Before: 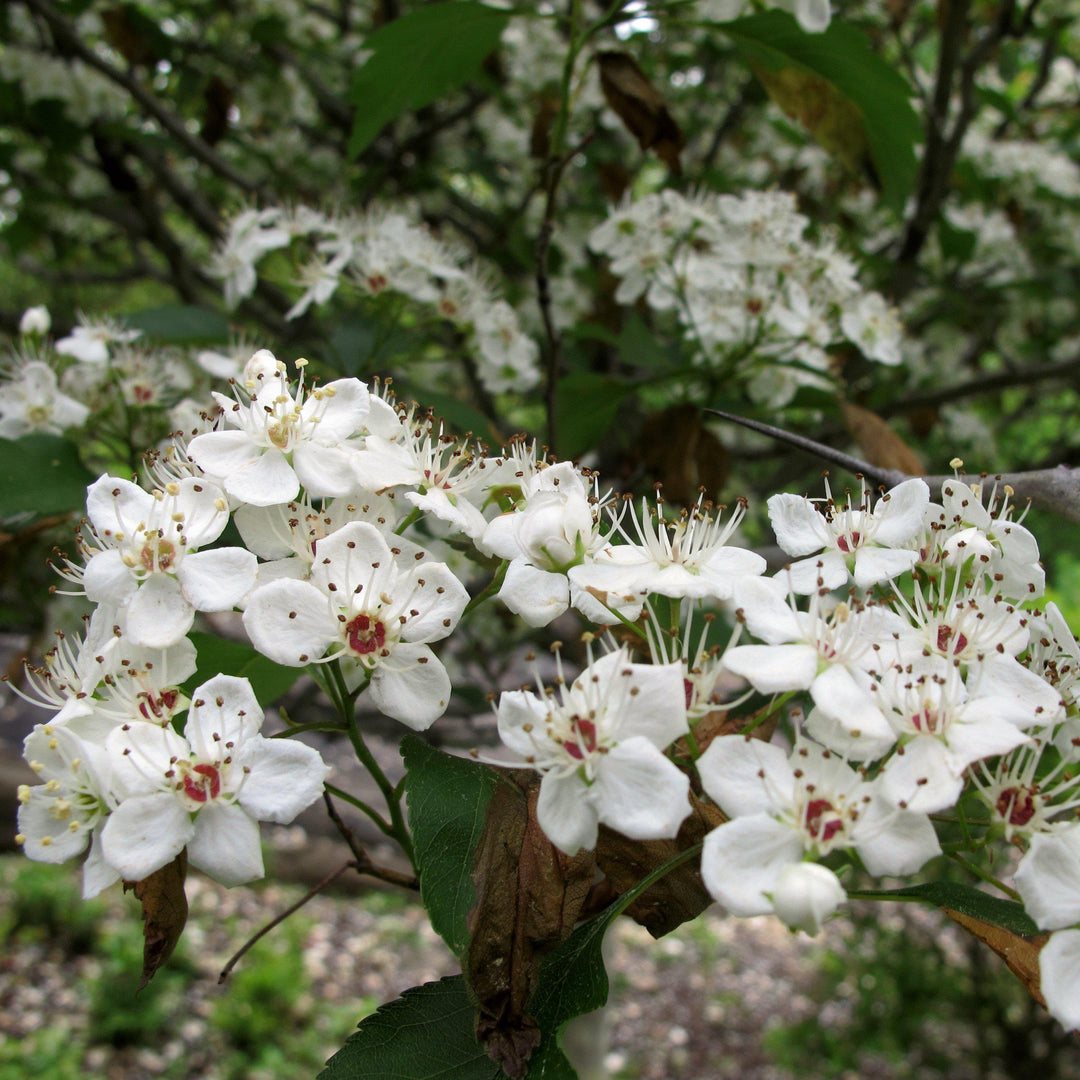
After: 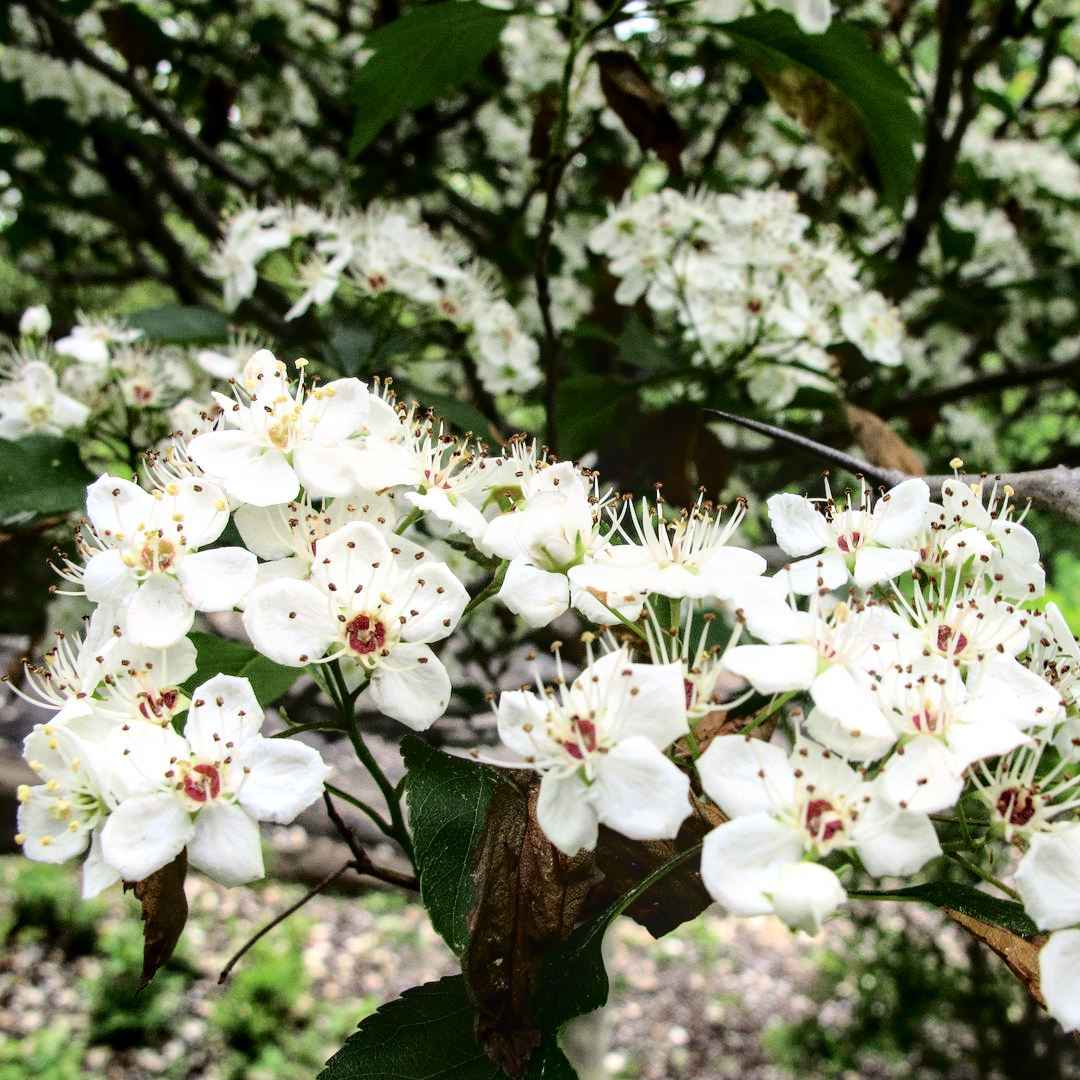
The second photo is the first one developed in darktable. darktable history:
tone curve: curves: ch0 [(0, 0) (0.003, 0.001) (0.011, 0.004) (0.025, 0.013) (0.044, 0.022) (0.069, 0.035) (0.1, 0.053) (0.136, 0.088) (0.177, 0.149) (0.224, 0.213) (0.277, 0.293) (0.335, 0.381) (0.399, 0.463) (0.468, 0.546) (0.543, 0.616) (0.623, 0.693) (0.709, 0.766) (0.801, 0.843) (0.898, 0.921) (1, 1)], color space Lab, independent channels, preserve colors none
local contrast: on, module defaults
contrast brightness saturation: contrast 0.24, brightness 0.091
shadows and highlights: shadows -20.43, white point adjustment -2.15, highlights -34.82
tone equalizer: -8 EV -0.771 EV, -7 EV -0.671 EV, -6 EV -0.574 EV, -5 EV -0.379 EV, -3 EV 0.389 EV, -2 EV 0.6 EV, -1 EV 0.674 EV, +0 EV 0.746 EV
